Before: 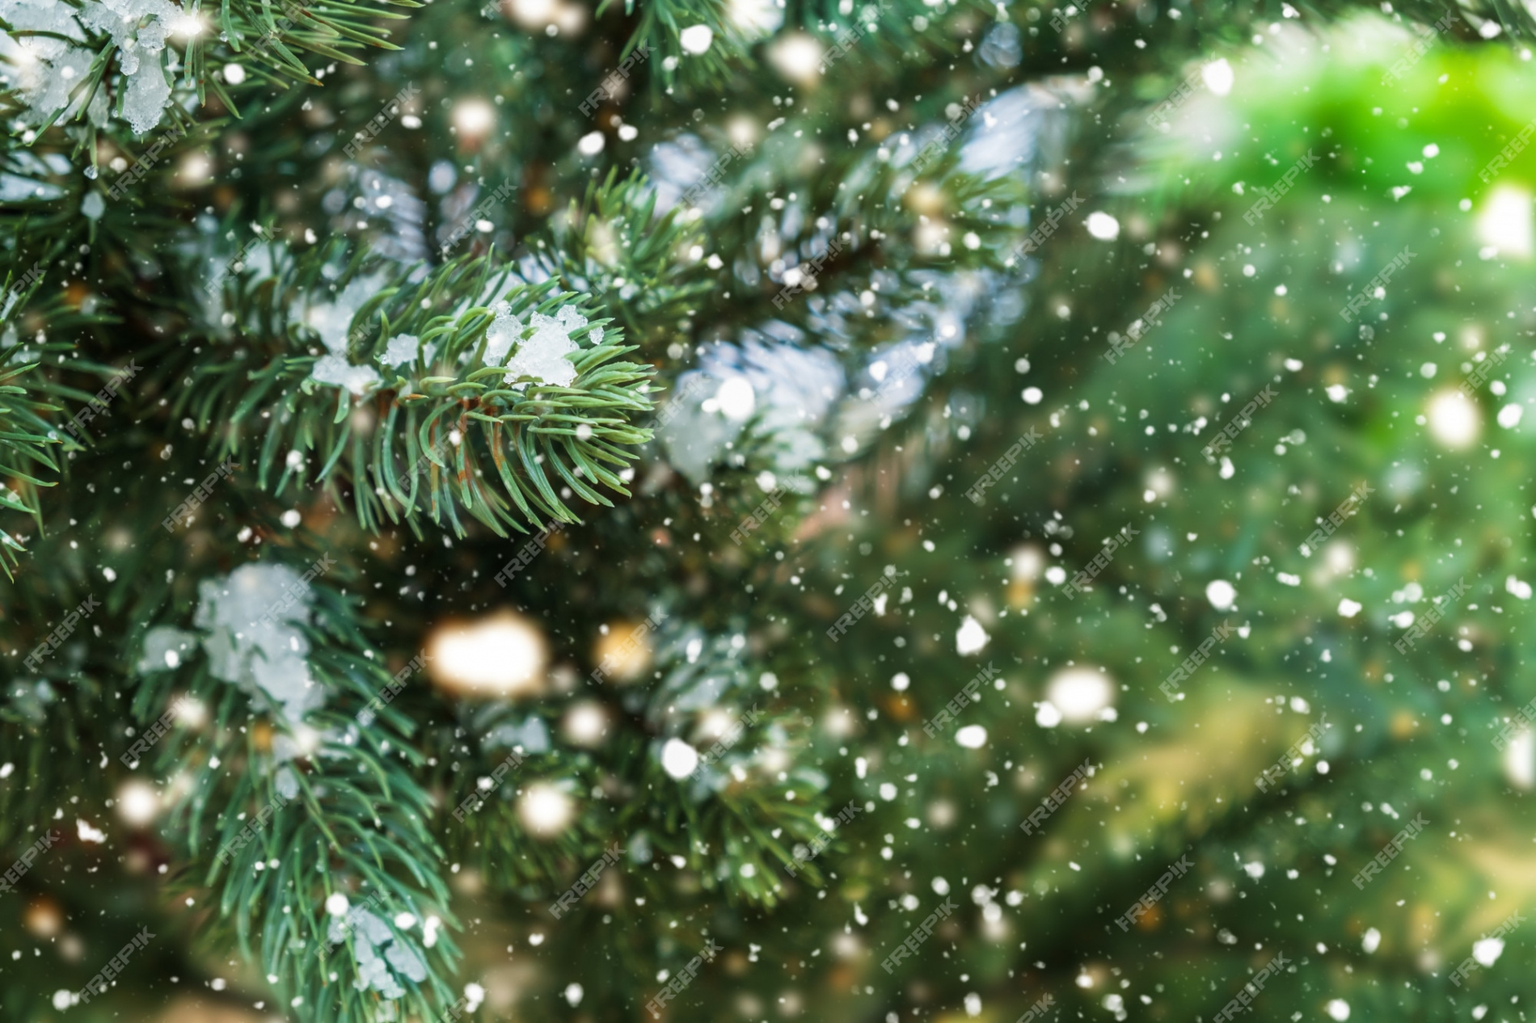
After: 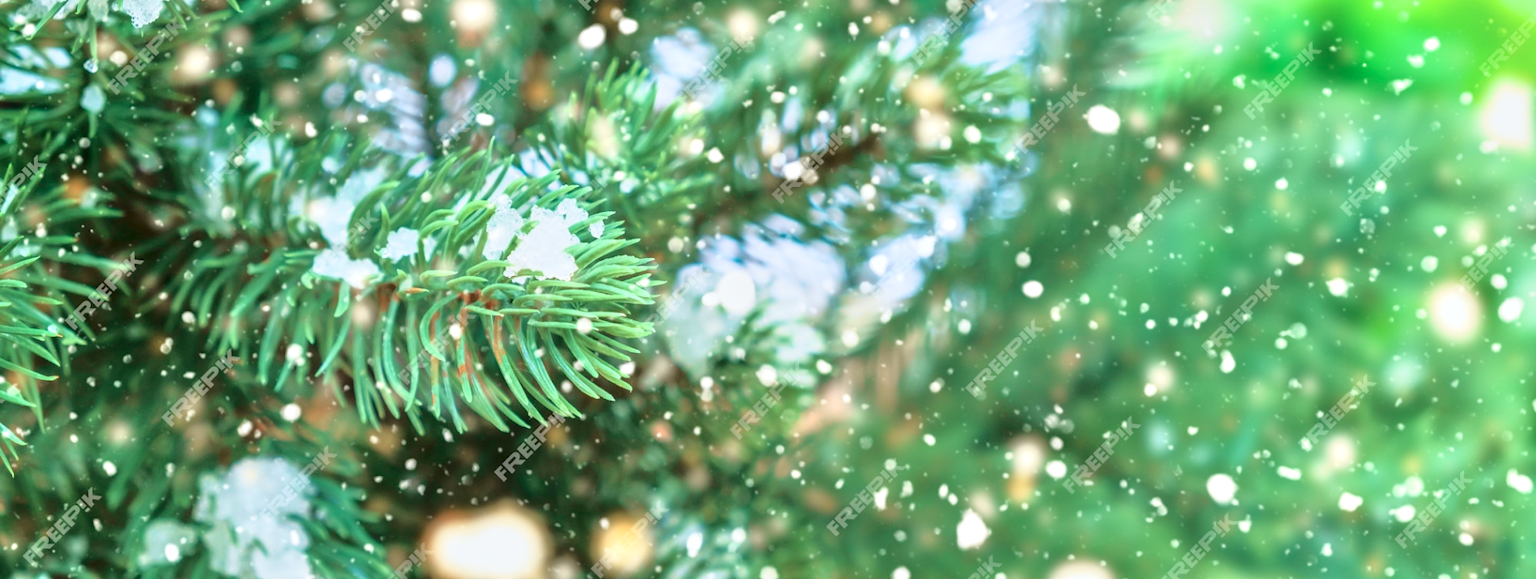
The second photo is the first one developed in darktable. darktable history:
tone curve: curves: ch0 [(0, 0.039) (0.104, 0.103) (0.273, 0.267) (0.448, 0.487) (0.704, 0.761) (0.886, 0.922) (0.994, 0.971)]; ch1 [(0, 0) (0.335, 0.298) (0.446, 0.413) (0.485, 0.487) (0.515, 0.503) (0.566, 0.563) (0.641, 0.655) (1, 1)]; ch2 [(0, 0) (0.314, 0.301) (0.421, 0.411) (0.502, 0.494) (0.528, 0.54) (0.557, 0.559) (0.612, 0.605) (0.722, 0.686) (1, 1)], color space Lab, independent channels, preserve colors none
crop and rotate: top 10.452%, bottom 32.868%
tone equalizer: -8 EV 1.99 EV, -7 EV 1.98 EV, -6 EV 1.96 EV, -5 EV 1.97 EV, -4 EV 1.98 EV, -3 EV 1.5 EV, -2 EV 0.974 EV, -1 EV 0.51 EV
